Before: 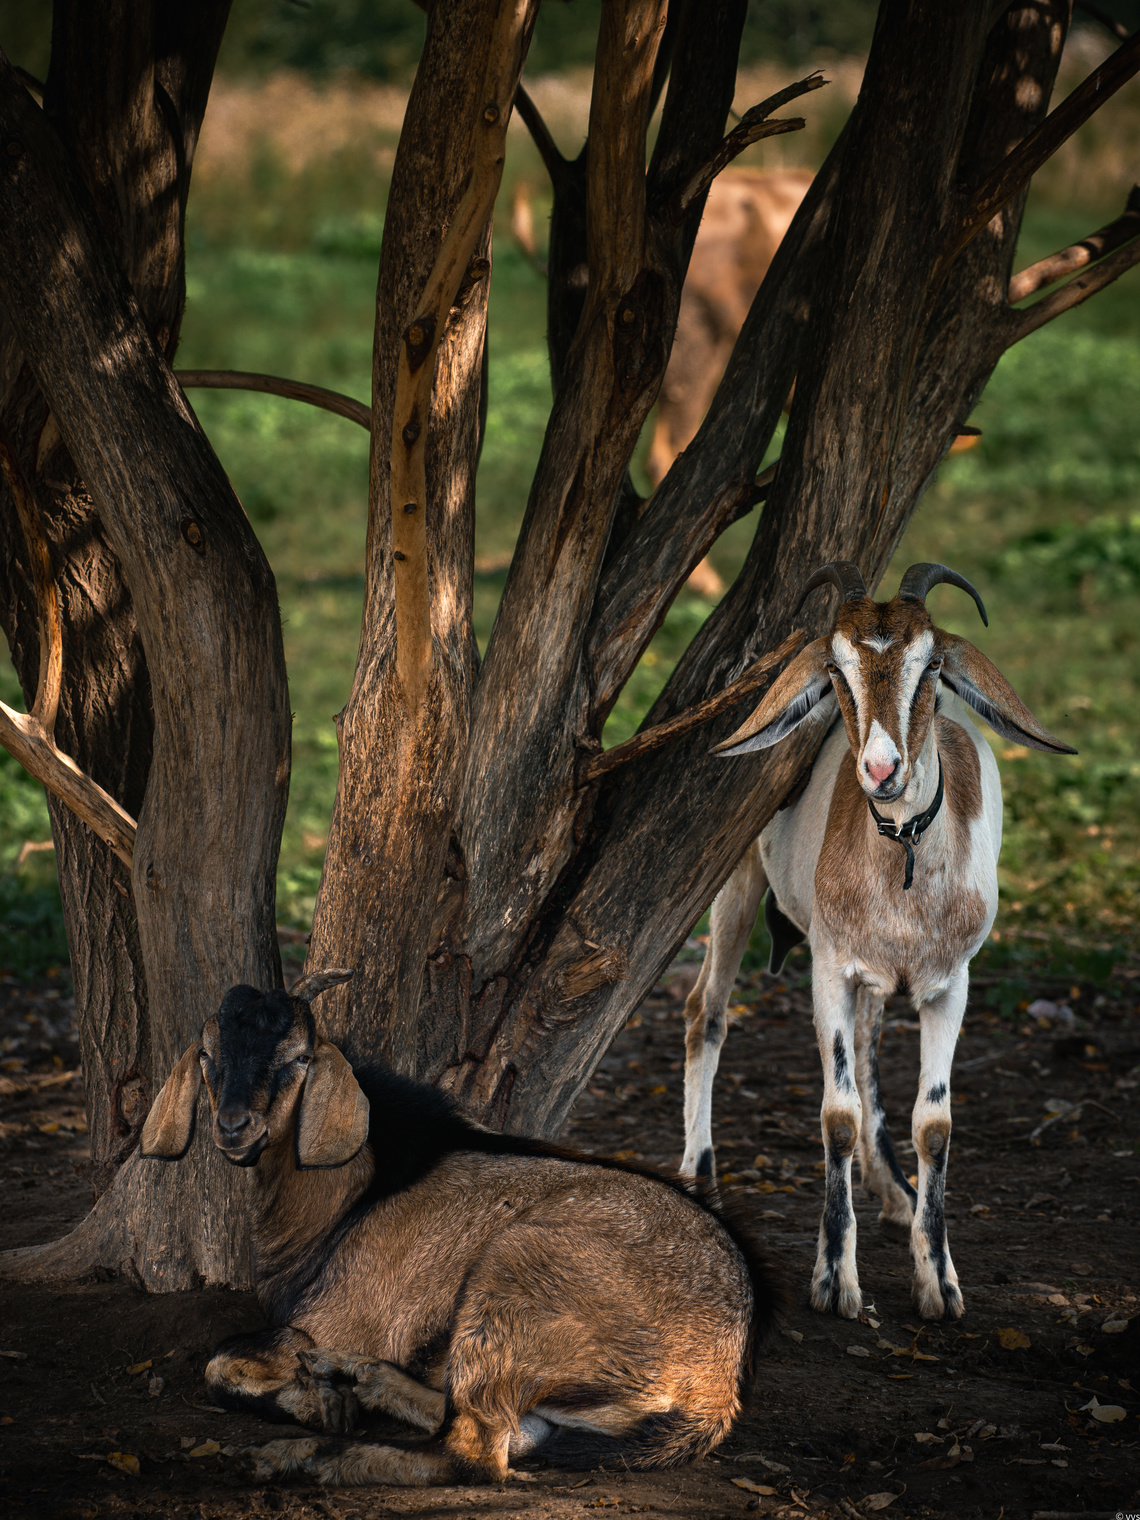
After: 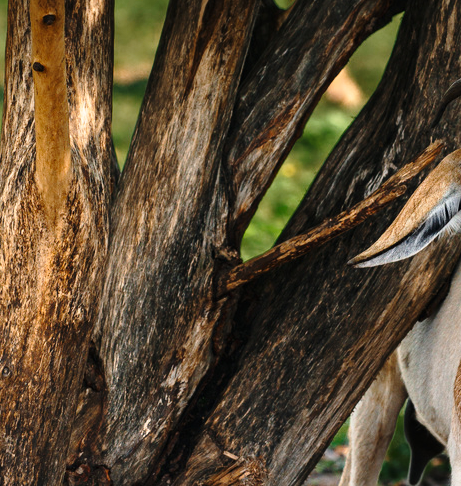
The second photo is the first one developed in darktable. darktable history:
base curve: curves: ch0 [(0, 0) (0.028, 0.03) (0.121, 0.232) (0.46, 0.748) (0.859, 0.968) (1, 1)], preserve colors none
crop: left 31.751%, top 32.172%, right 27.8%, bottom 35.83%
